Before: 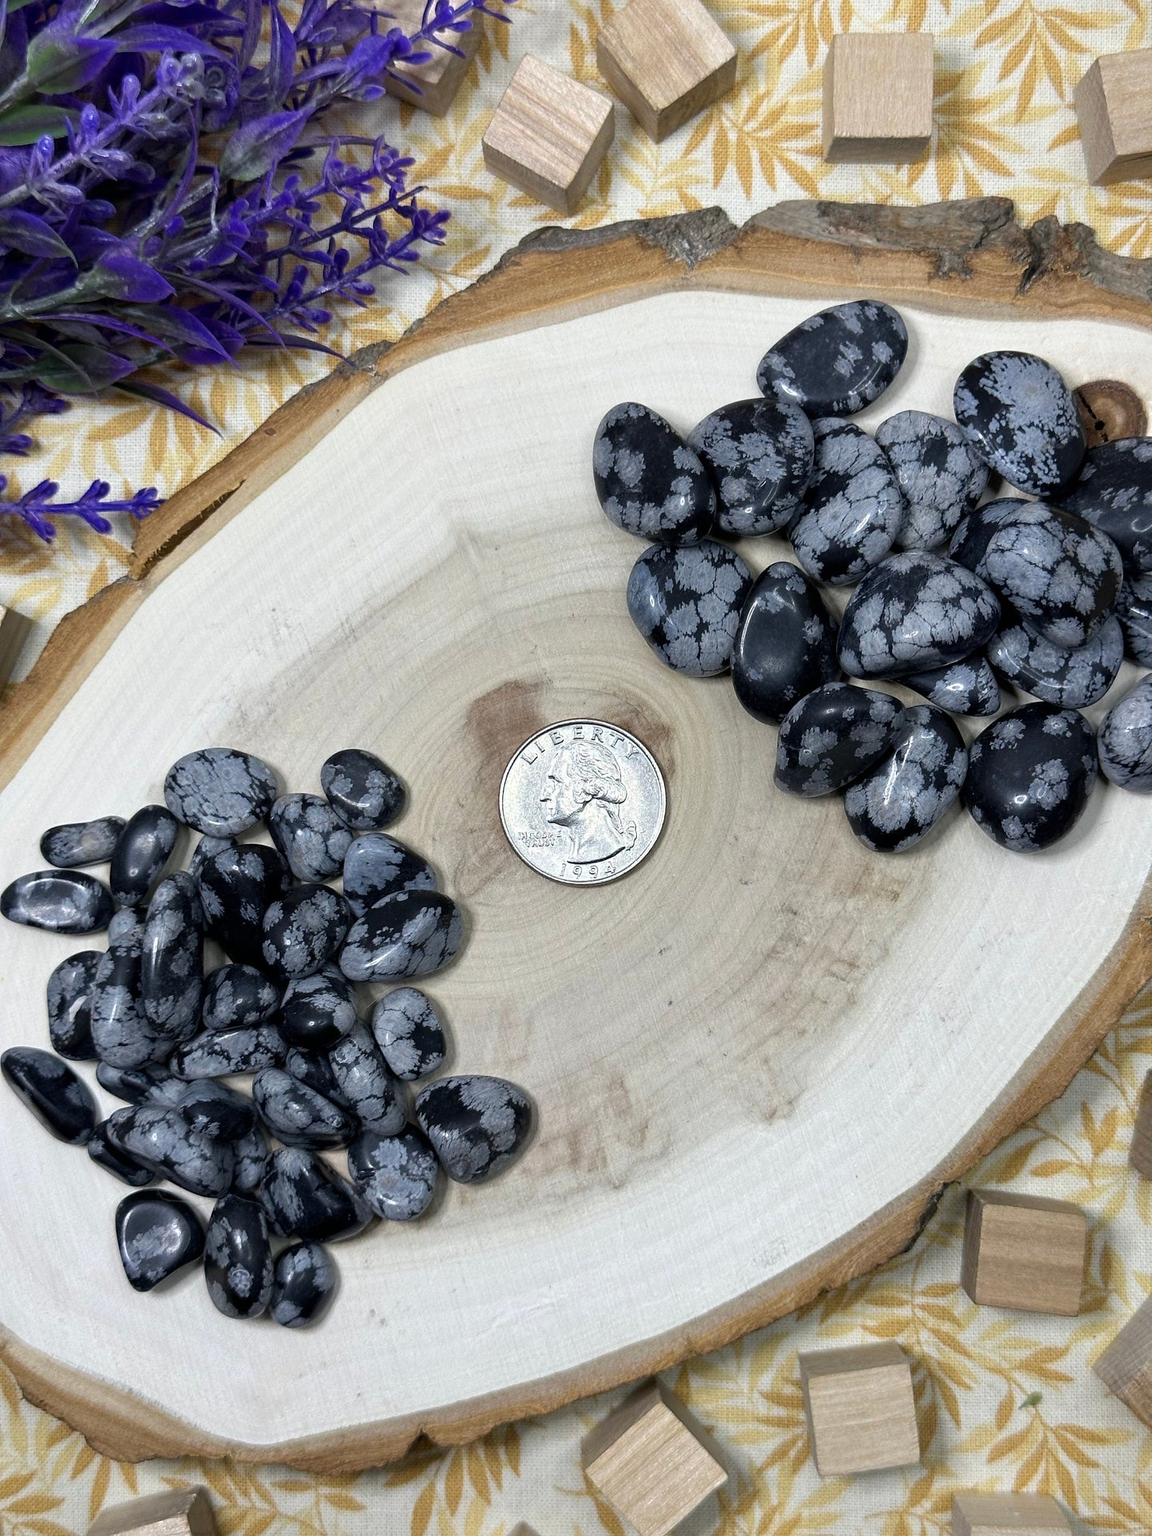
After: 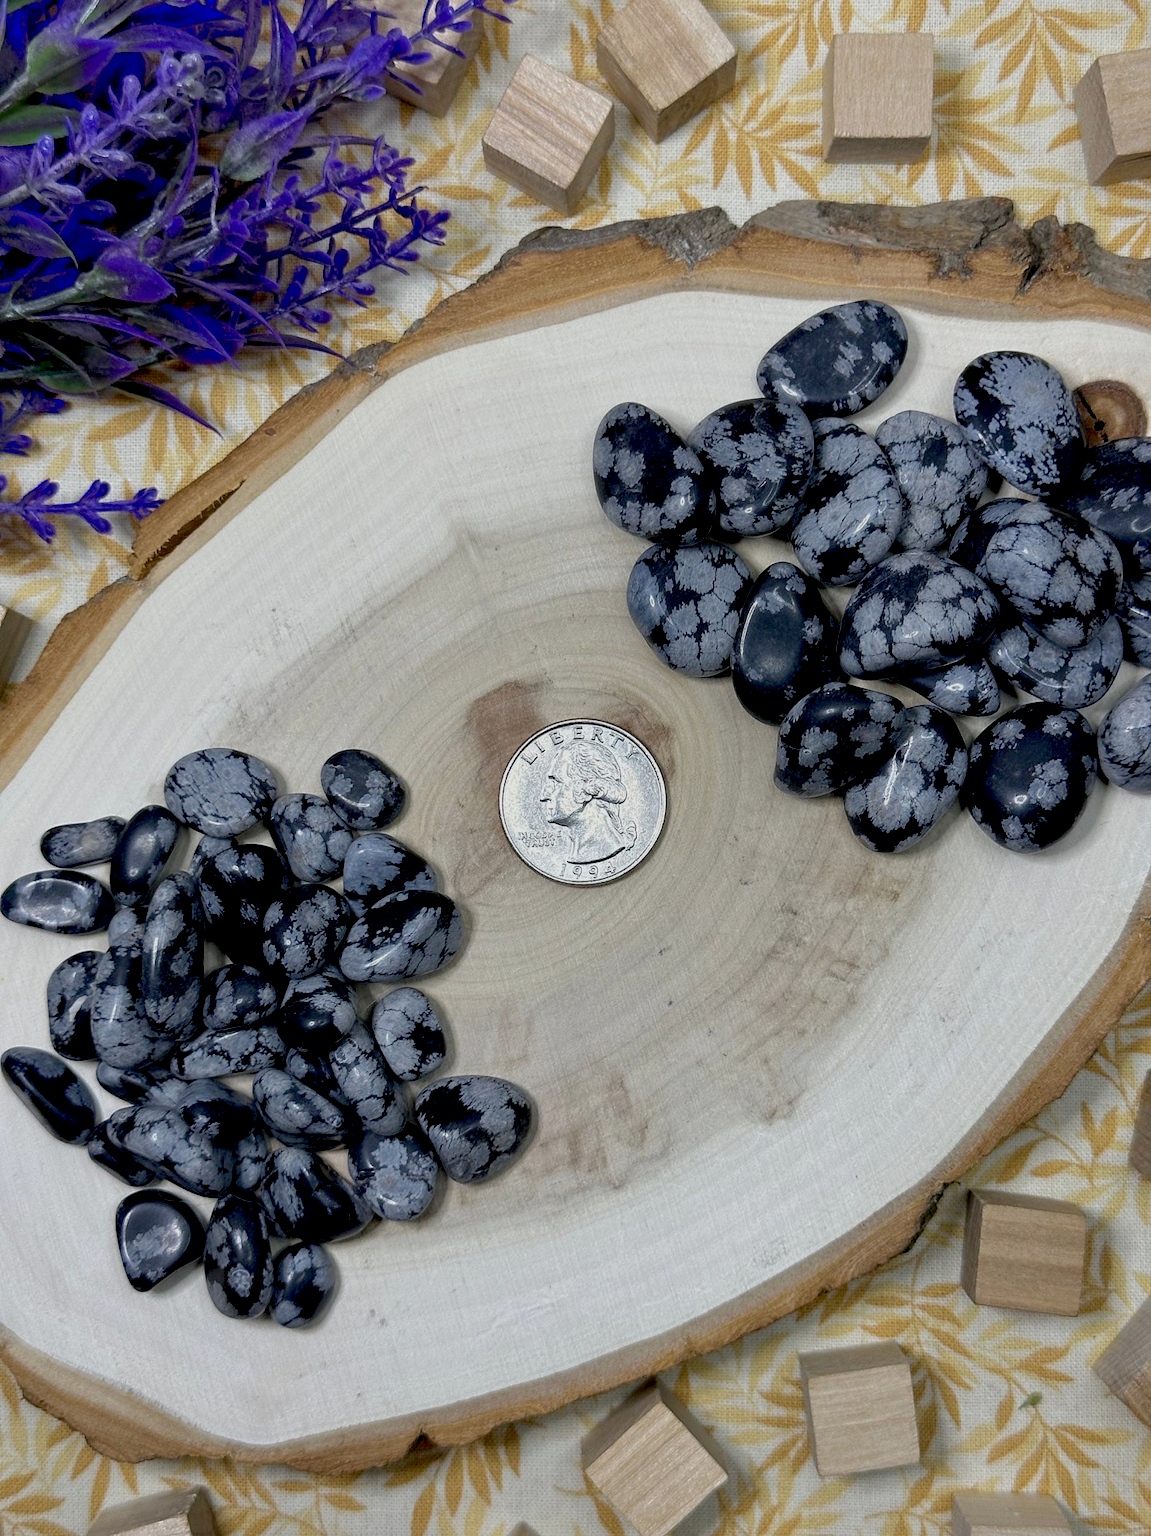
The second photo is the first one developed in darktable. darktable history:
tone equalizer: -8 EV 0.25 EV, -7 EV 0.417 EV, -6 EV 0.417 EV, -5 EV 0.25 EV, -3 EV -0.25 EV, -2 EV -0.417 EV, -1 EV -0.417 EV, +0 EV -0.25 EV, edges refinement/feathering 500, mask exposure compensation -1.57 EV, preserve details guided filter
exposure: black level correction 0.012, compensate highlight preservation false
shadows and highlights: shadows 62.66, white point adjustment 0.37, highlights -34.44, compress 83.82%
